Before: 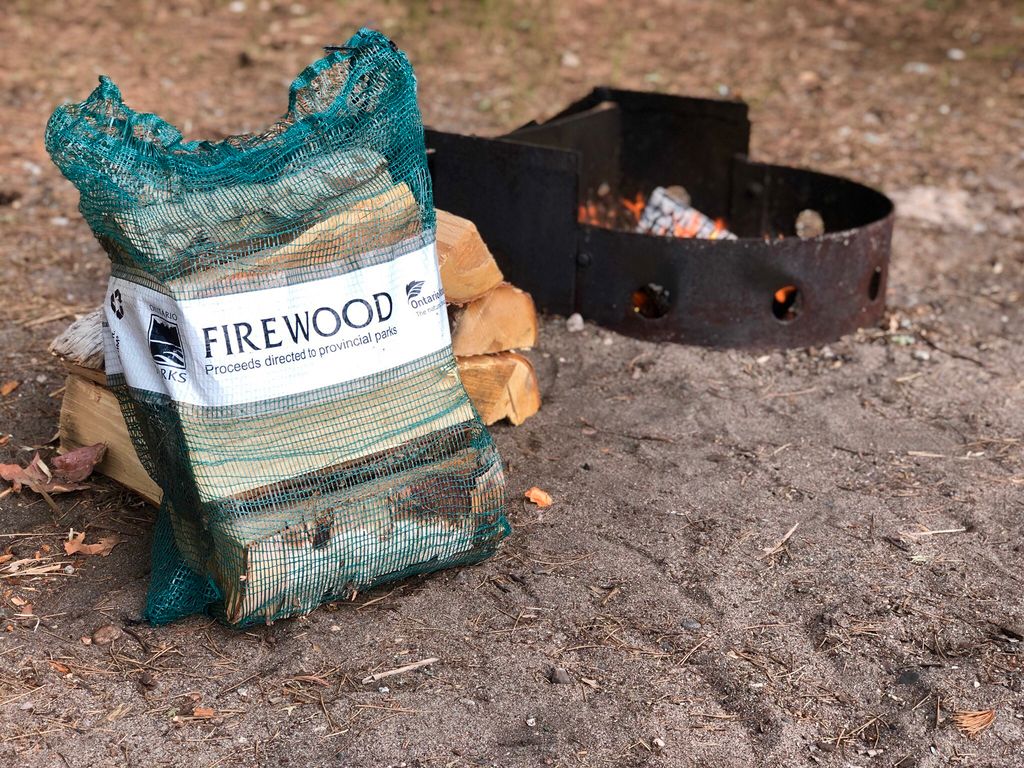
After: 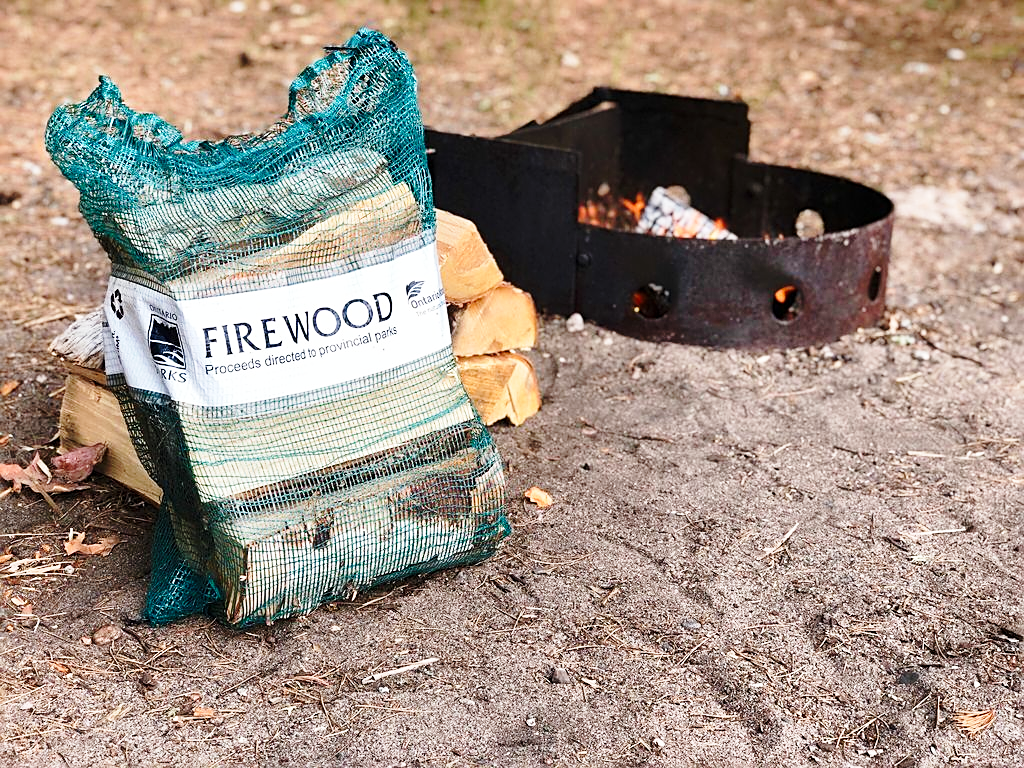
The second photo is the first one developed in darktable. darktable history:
color correction: highlights a* -0.225, highlights b* -0.1
base curve: curves: ch0 [(0, 0) (0.028, 0.03) (0.121, 0.232) (0.46, 0.748) (0.859, 0.968) (1, 1)], preserve colors none
sharpen: amount 0.49
